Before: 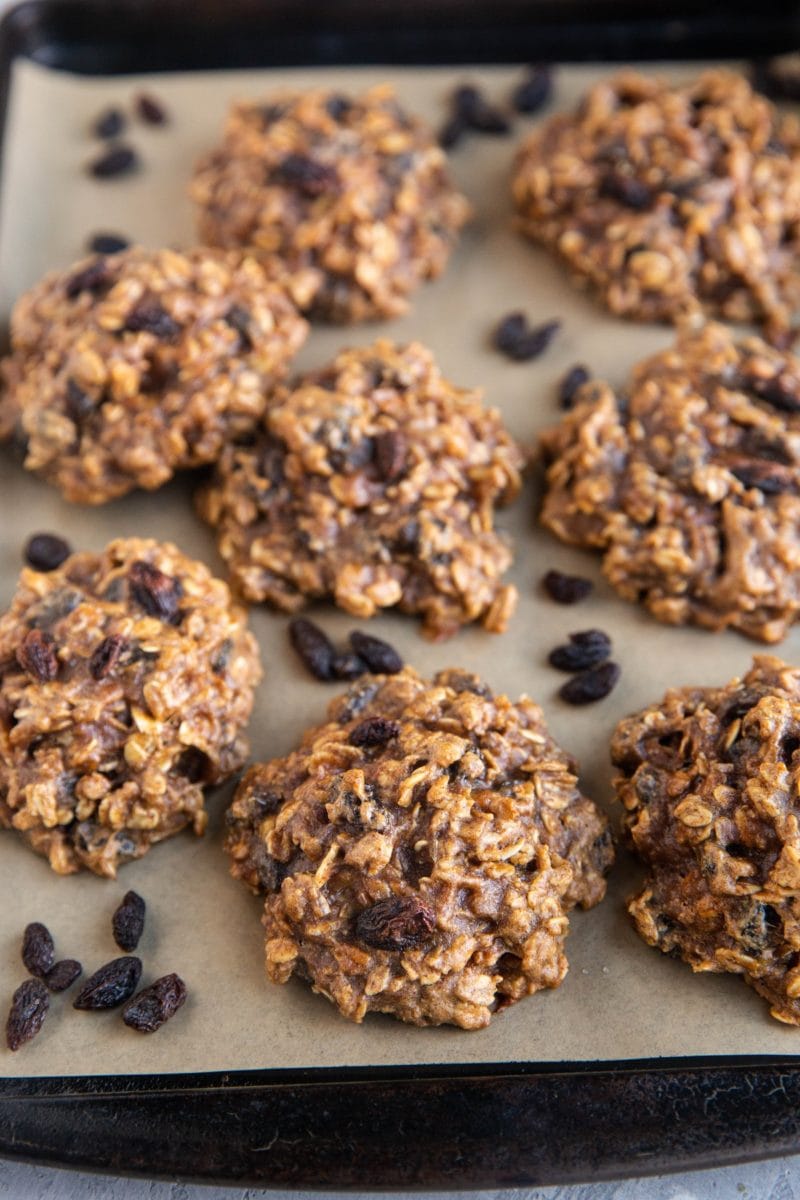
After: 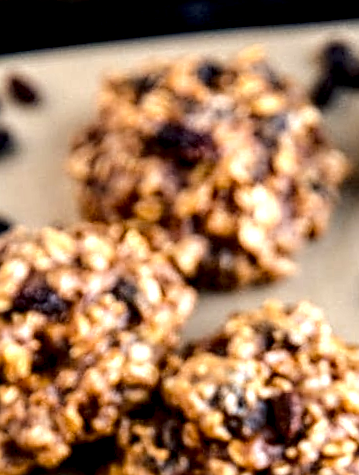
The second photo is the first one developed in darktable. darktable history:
local contrast: detail 203%
sharpen: on, module defaults
crop: left 15.452%, top 5.459%, right 43.956%, bottom 56.62%
rotate and perspective: rotation -4.25°, automatic cropping off
color balance rgb: global offset › luminance -0.51%, perceptual saturation grading › global saturation 27.53%, perceptual saturation grading › highlights -25%, perceptual saturation grading › shadows 25%, perceptual brilliance grading › highlights 6.62%, perceptual brilliance grading › mid-tones 17.07%, perceptual brilliance grading › shadows -5.23%
